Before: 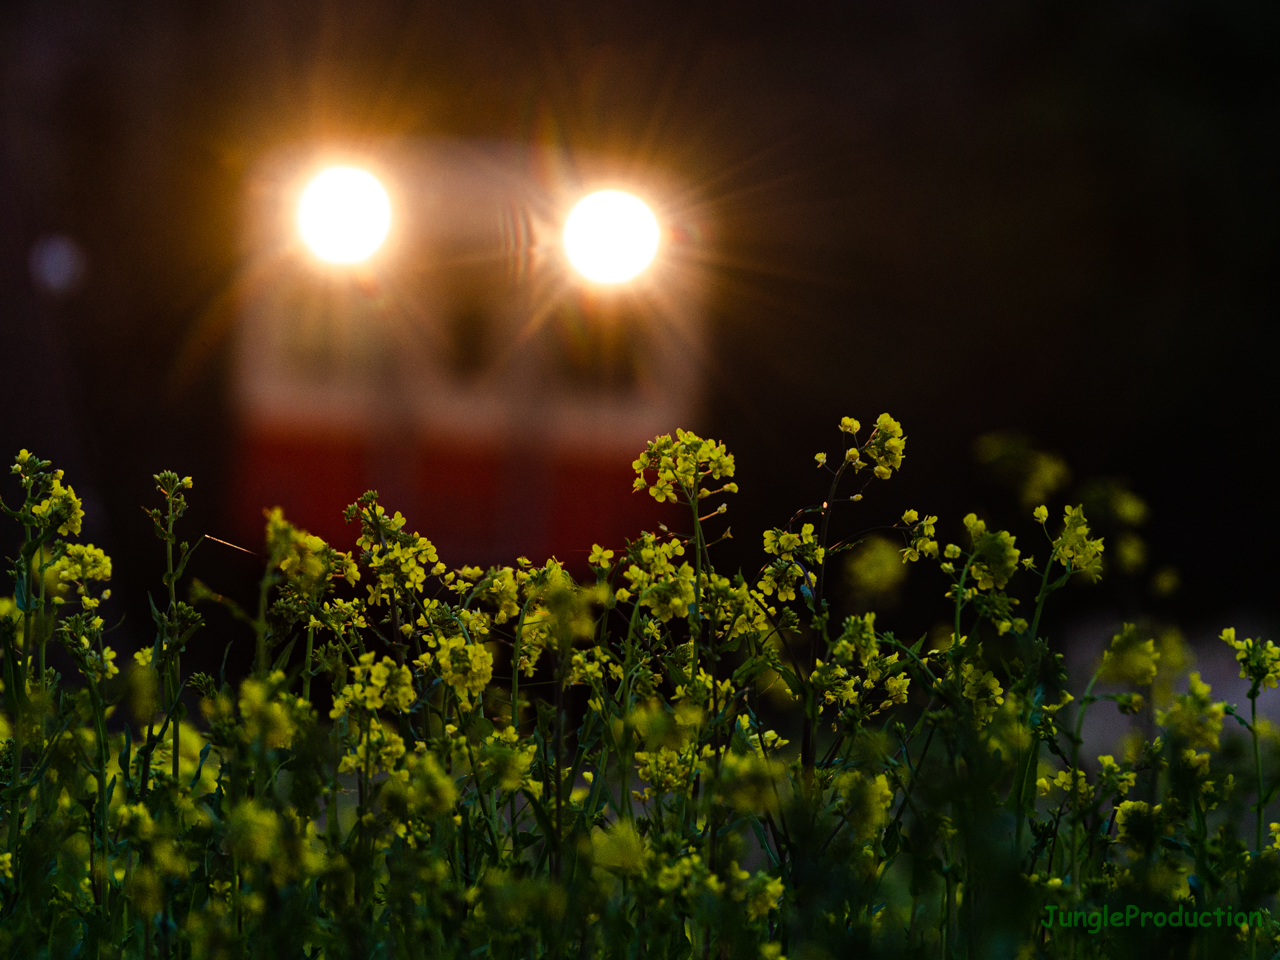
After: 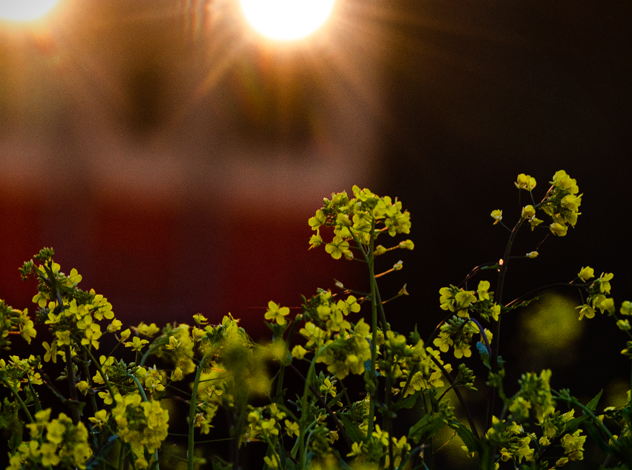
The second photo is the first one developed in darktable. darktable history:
crop: left 25.383%, top 25.384%, right 25.212%, bottom 25.324%
vignetting: fall-off start 97.22%, saturation 0.367, width/height ratio 1.182
